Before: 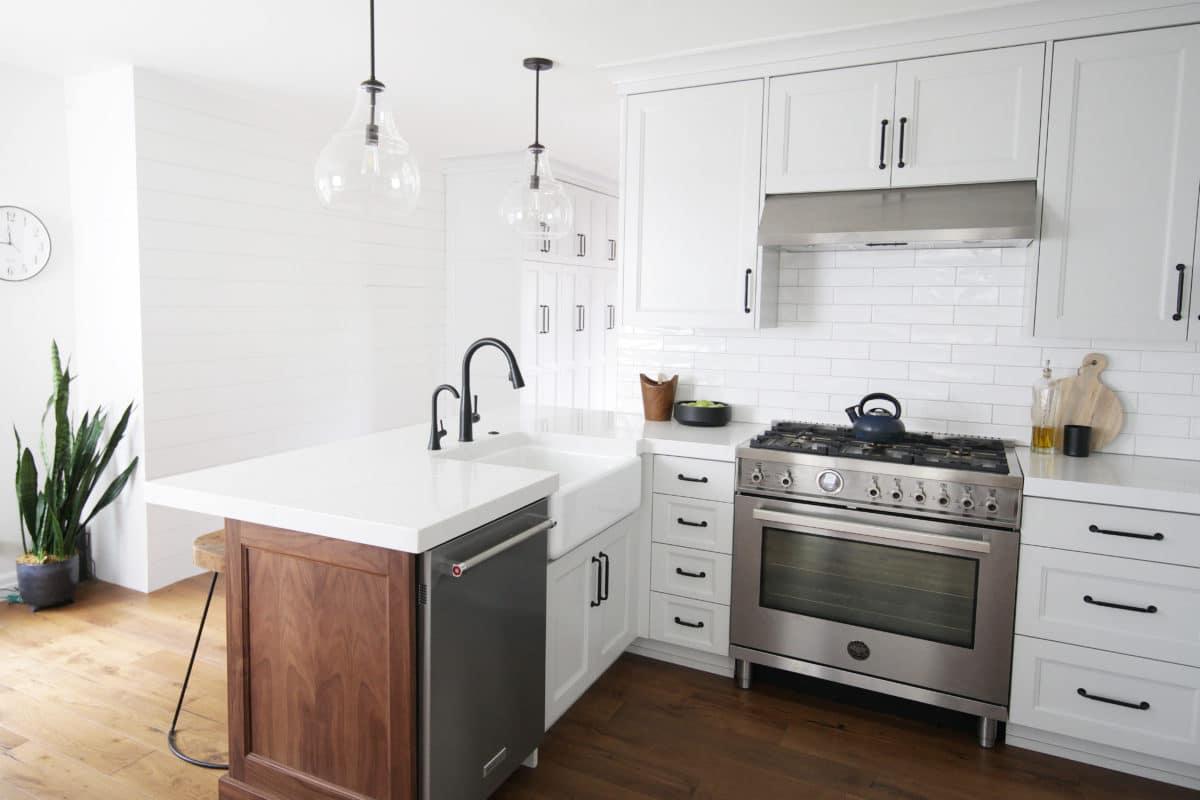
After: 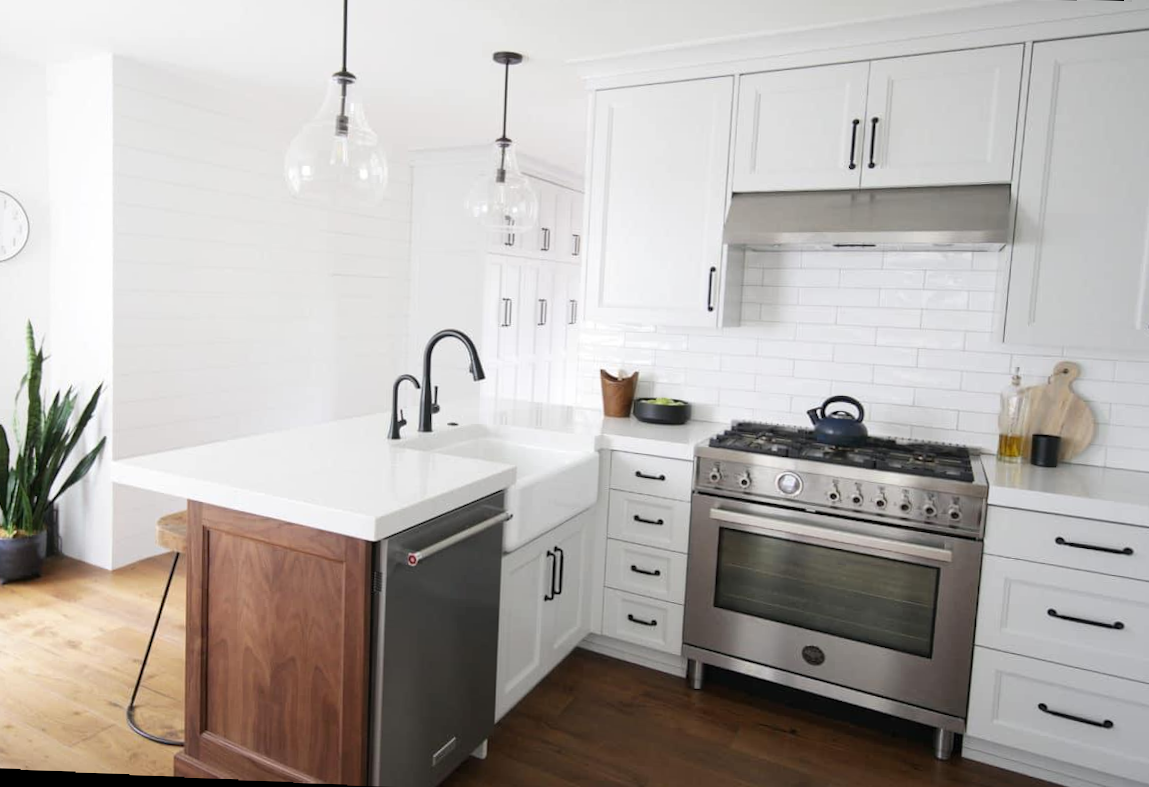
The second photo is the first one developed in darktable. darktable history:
crop and rotate: angle -1.69°
rotate and perspective: lens shift (horizontal) -0.055, automatic cropping off
